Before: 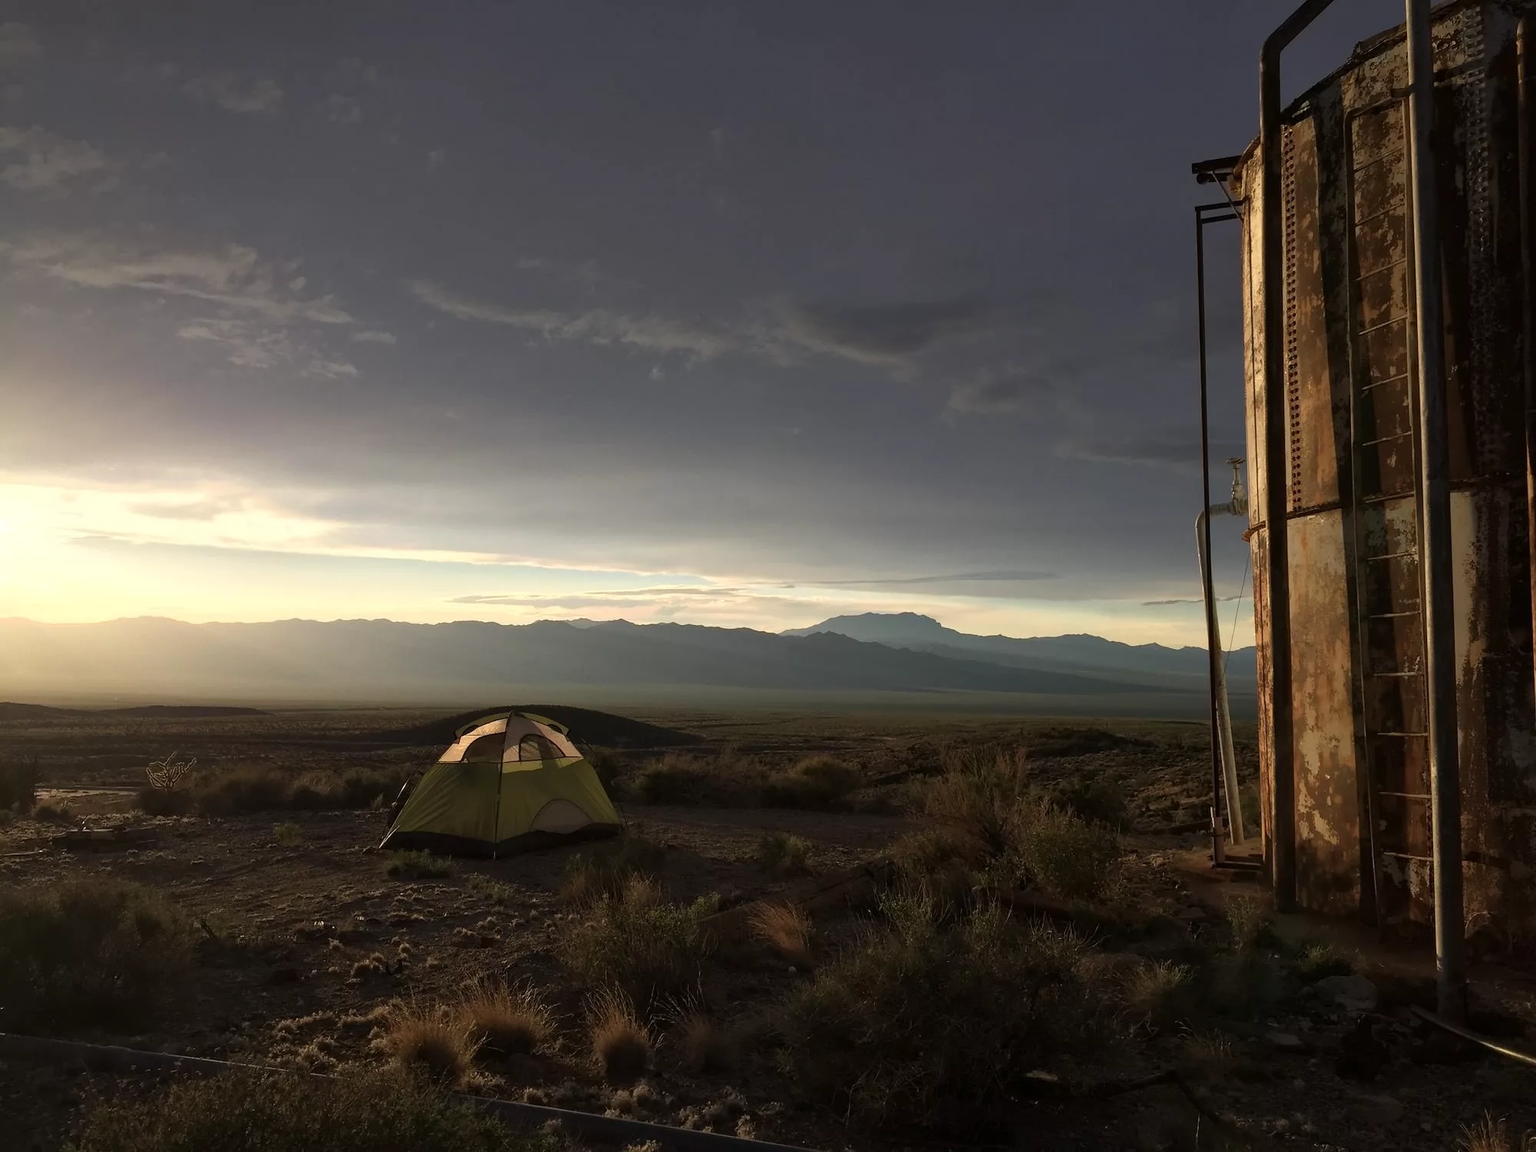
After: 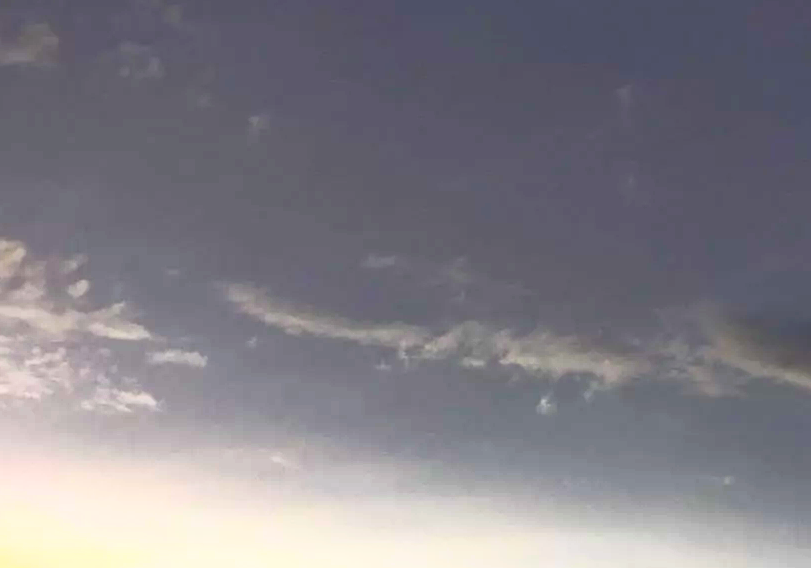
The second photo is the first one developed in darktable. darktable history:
contrast brightness saturation: contrast 1, brightness 1, saturation 1
exposure: black level correction 0.009, exposure 0.119 EV, compensate highlight preservation false
crop: left 15.452%, top 5.459%, right 43.956%, bottom 56.62%
